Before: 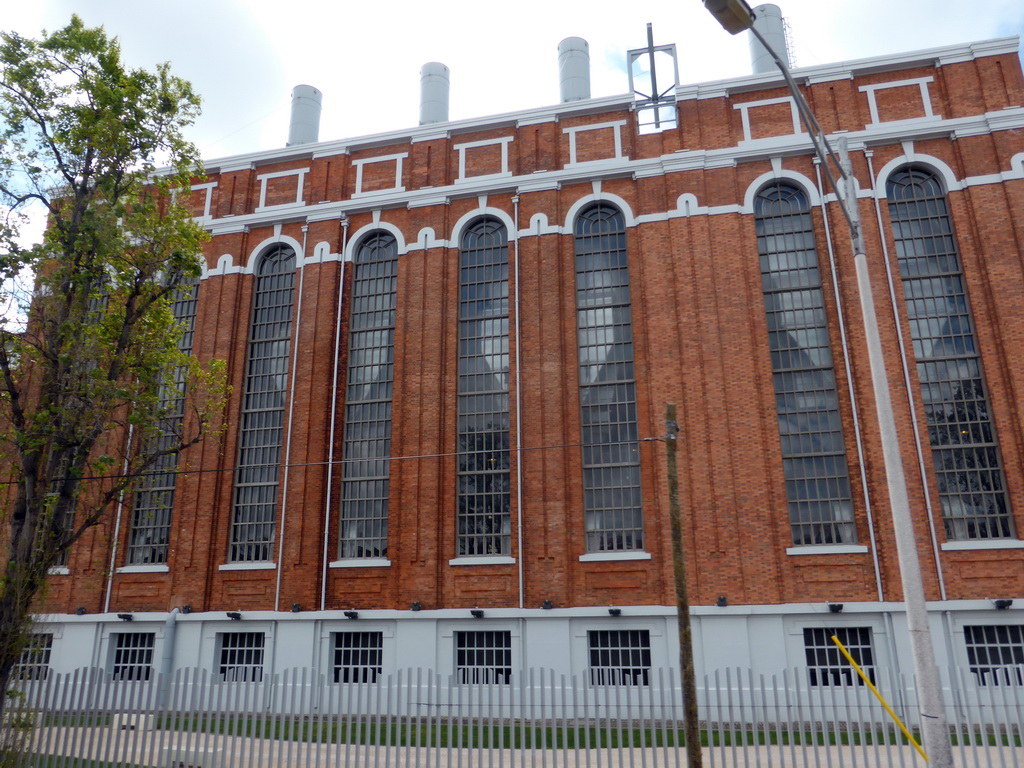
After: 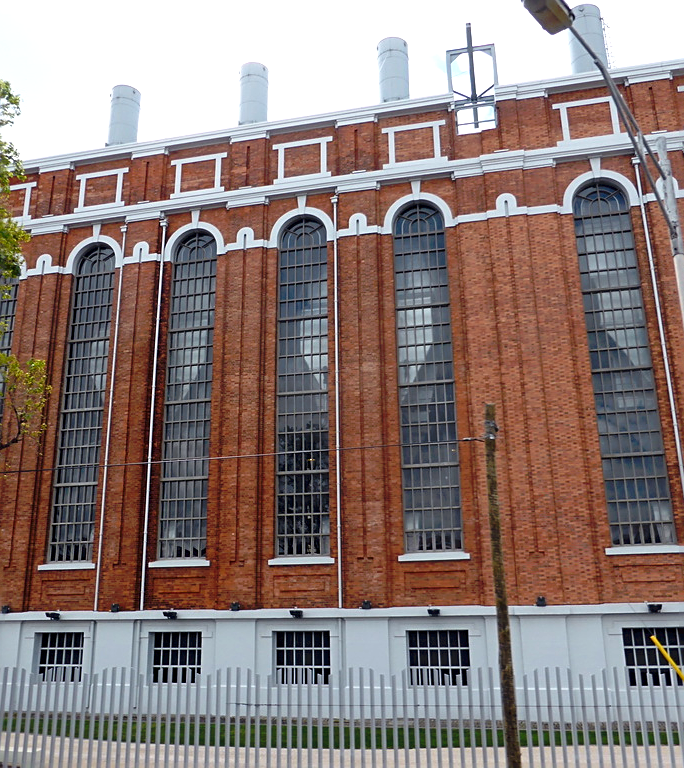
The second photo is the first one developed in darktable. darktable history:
tone curve: curves: ch0 [(0, 0) (0.003, 0.026) (0.011, 0.024) (0.025, 0.022) (0.044, 0.031) (0.069, 0.067) (0.1, 0.094) (0.136, 0.102) (0.177, 0.14) (0.224, 0.189) (0.277, 0.238) (0.335, 0.325) (0.399, 0.379) (0.468, 0.453) (0.543, 0.528) (0.623, 0.609) (0.709, 0.695) (0.801, 0.793) (0.898, 0.898) (1, 1)], preserve colors none
crop and rotate: left 17.732%, right 15.423%
exposure: exposure 0.367 EV, compensate highlight preservation false
sharpen: on, module defaults
